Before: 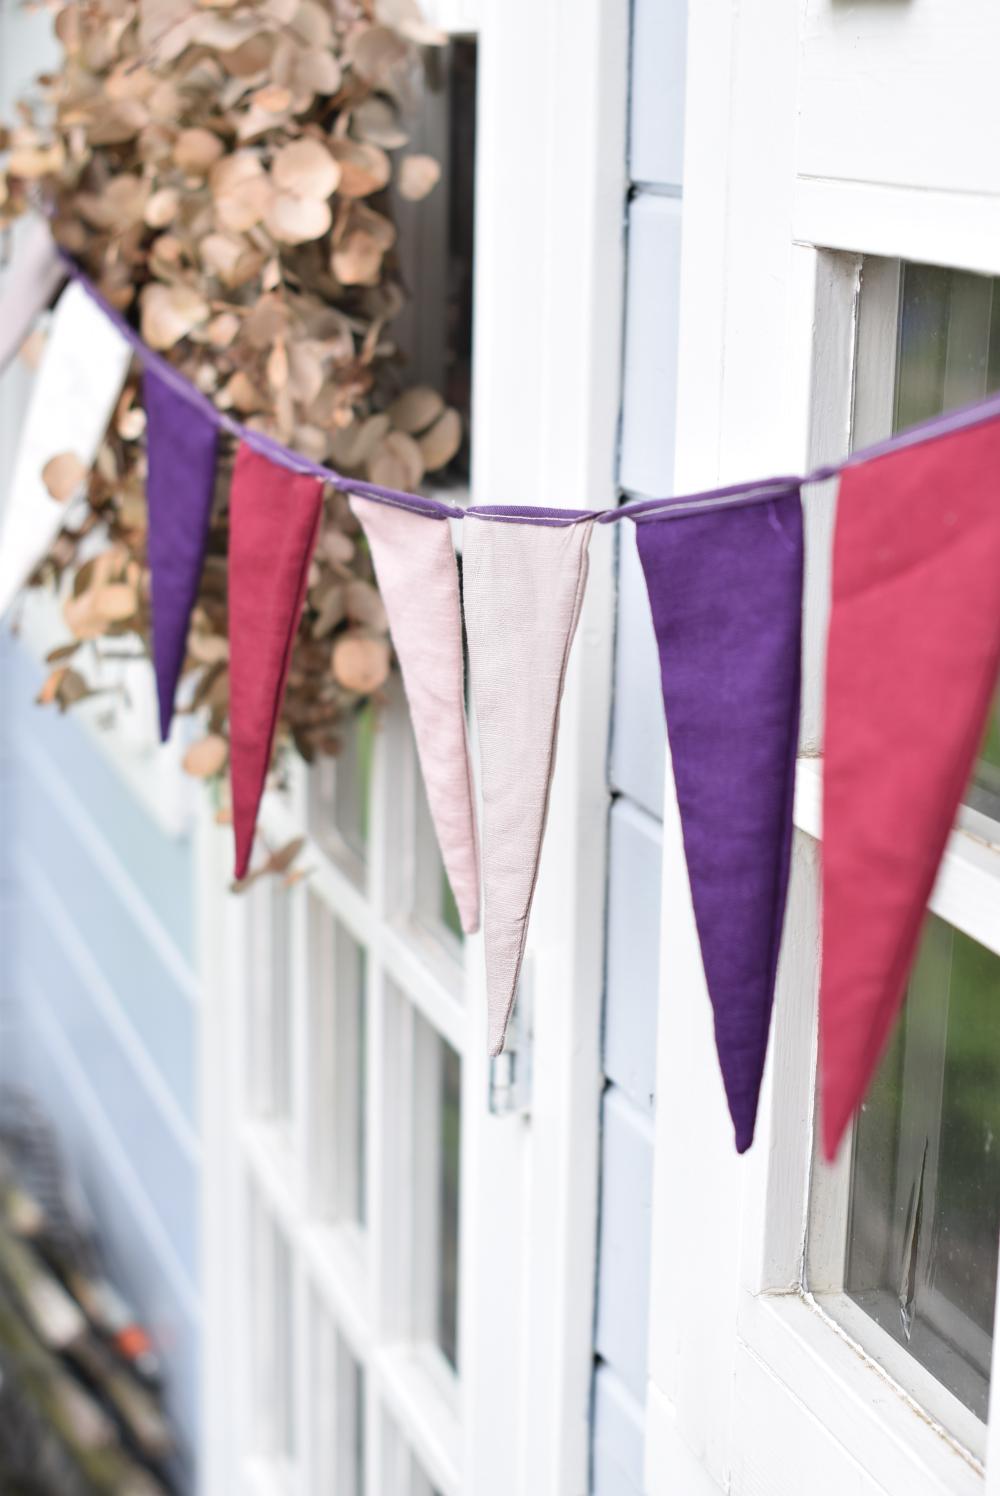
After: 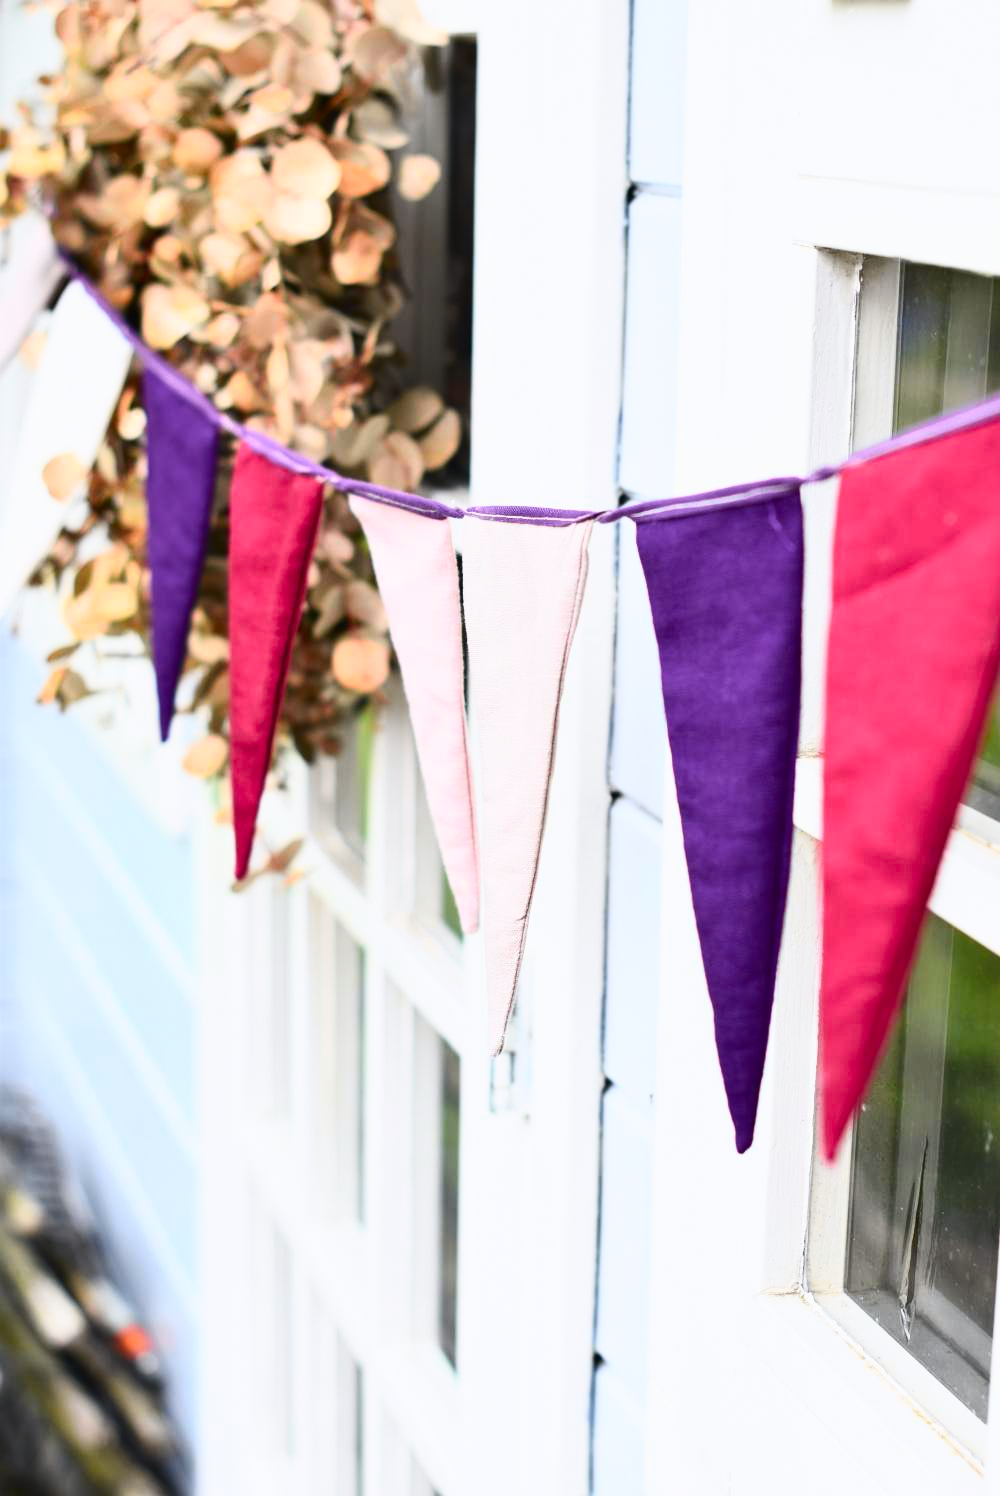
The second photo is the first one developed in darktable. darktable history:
tone curve: curves: ch0 [(0, 0) (0.187, 0.12) (0.384, 0.363) (0.577, 0.681) (0.735, 0.881) (0.864, 0.959) (1, 0.987)]; ch1 [(0, 0) (0.402, 0.36) (0.476, 0.466) (0.501, 0.501) (0.518, 0.514) (0.564, 0.614) (0.614, 0.664) (0.741, 0.829) (1, 1)]; ch2 [(0, 0) (0.429, 0.387) (0.483, 0.481) (0.503, 0.501) (0.522, 0.533) (0.564, 0.605) (0.615, 0.697) (0.702, 0.774) (1, 0.895)], color space Lab, independent channels
grain: coarseness 0.81 ISO, strength 1.34%, mid-tones bias 0%
